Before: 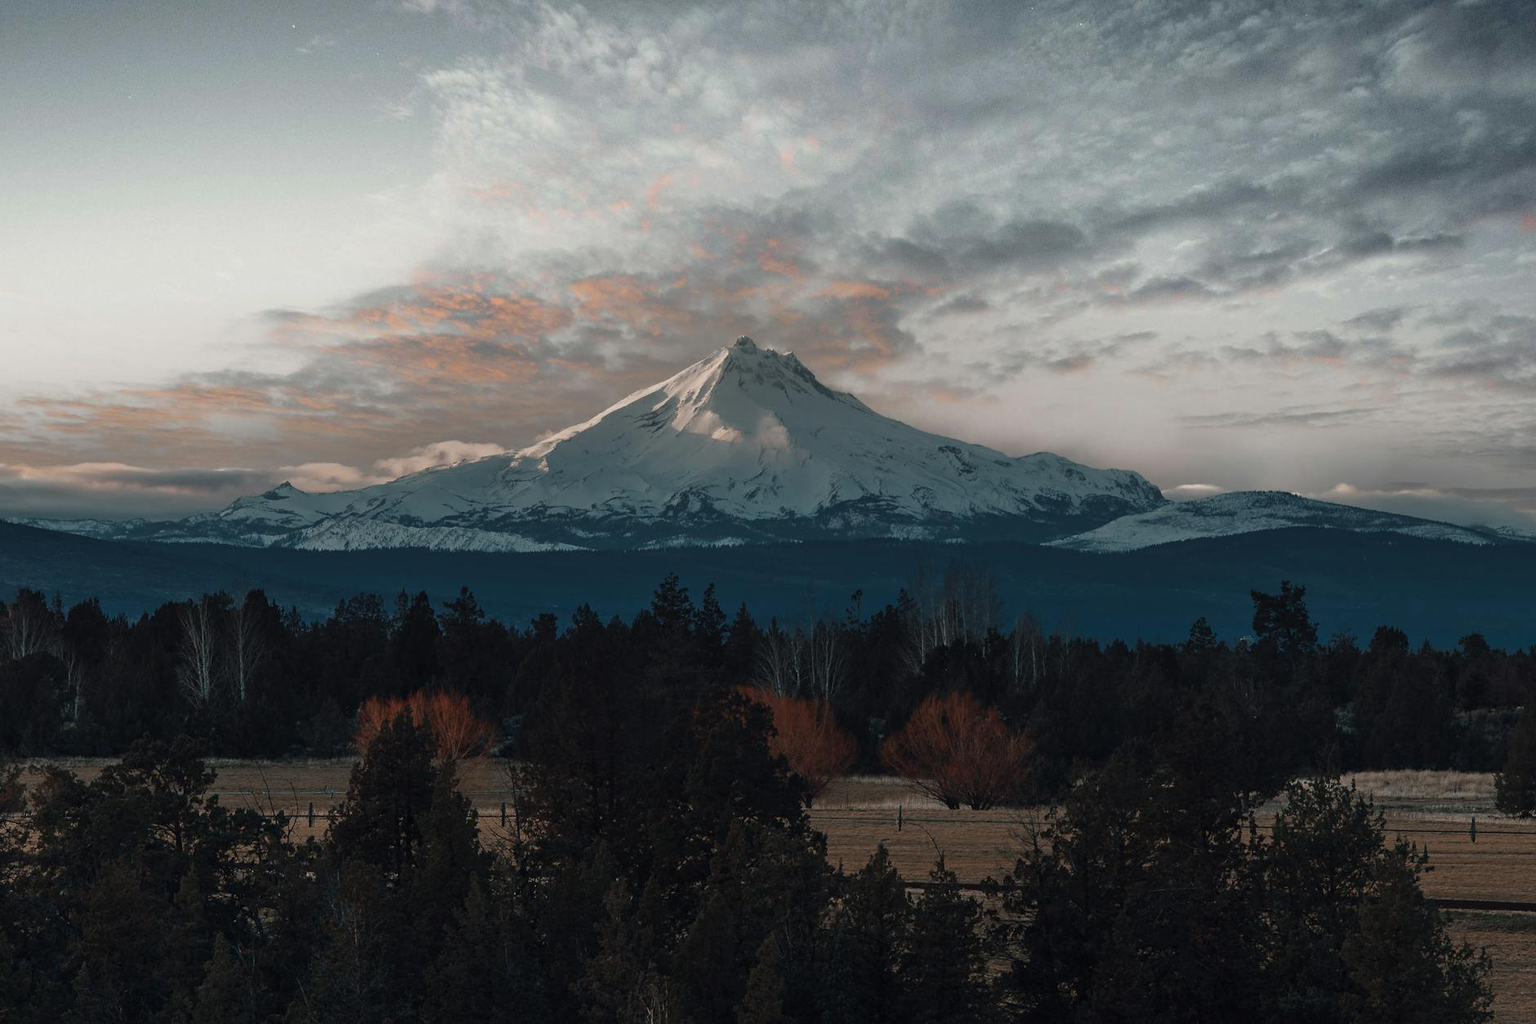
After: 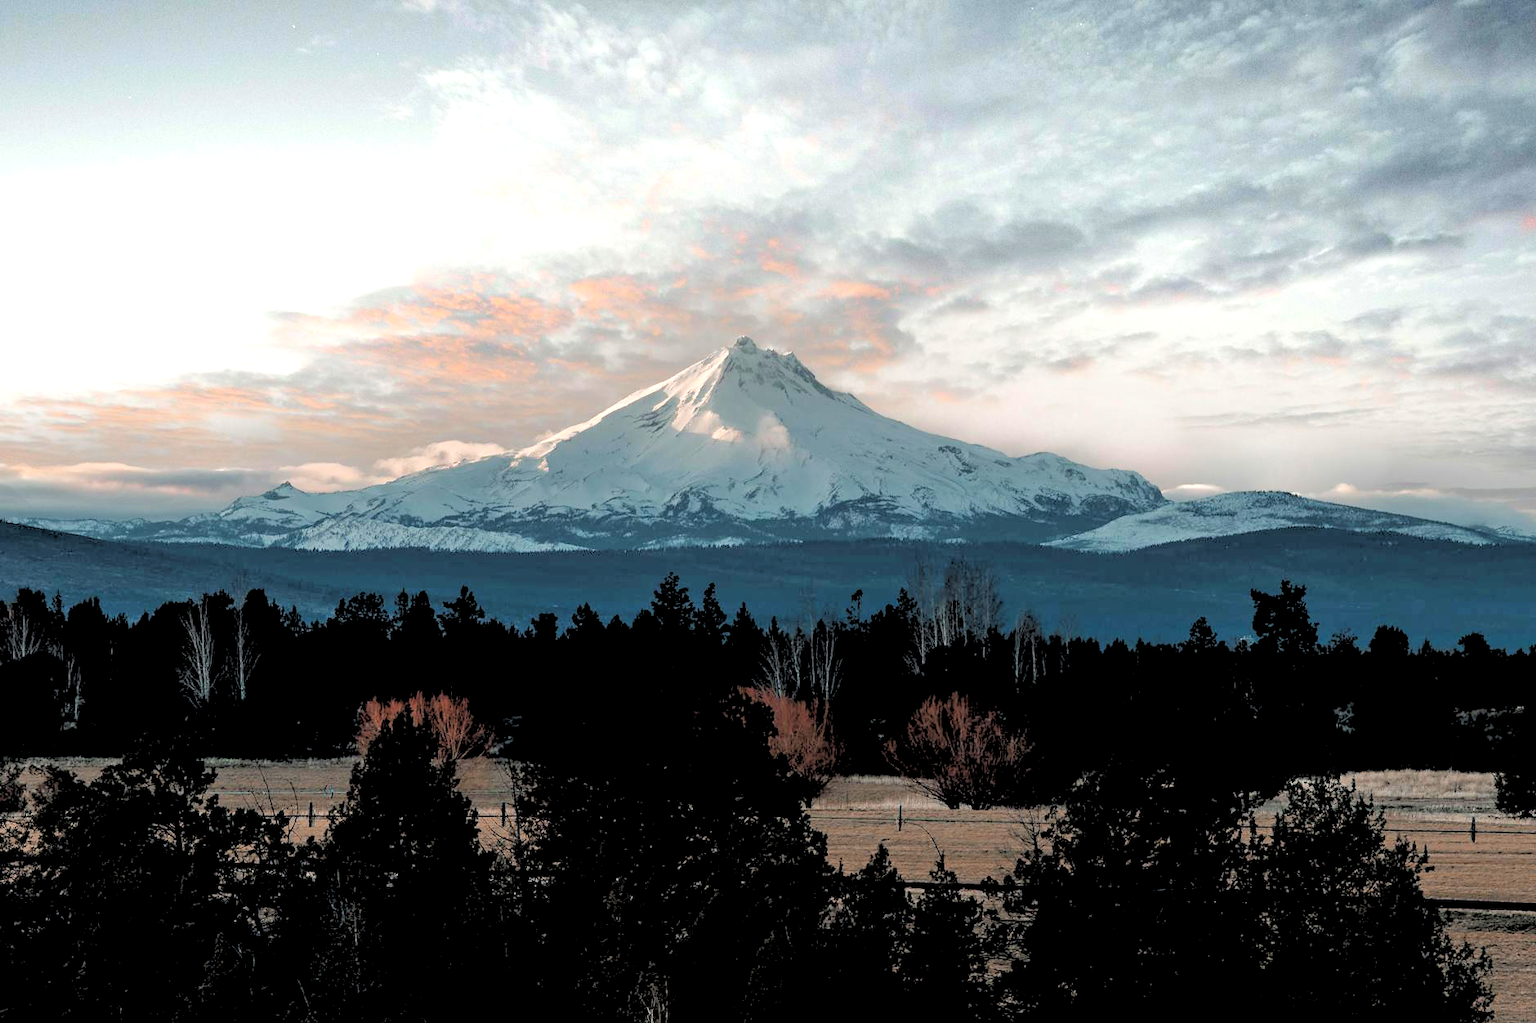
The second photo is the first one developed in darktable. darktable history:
rgb levels: levels [[0.027, 0.429, 0.996], [0, 0.5, 1], [0, 0.5, 1]]
exposure: black level correction 0, exposure 0.95 EV, compensate exposure bias true, compensate highlight preservation false
